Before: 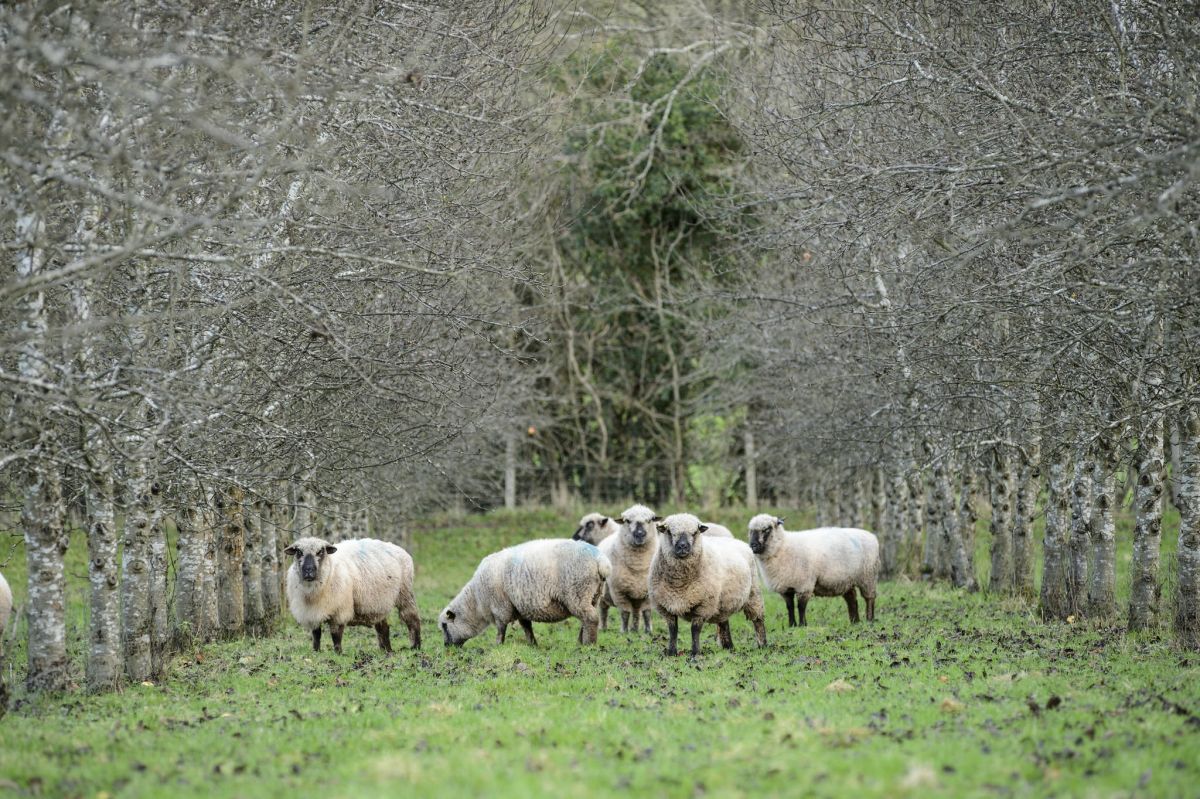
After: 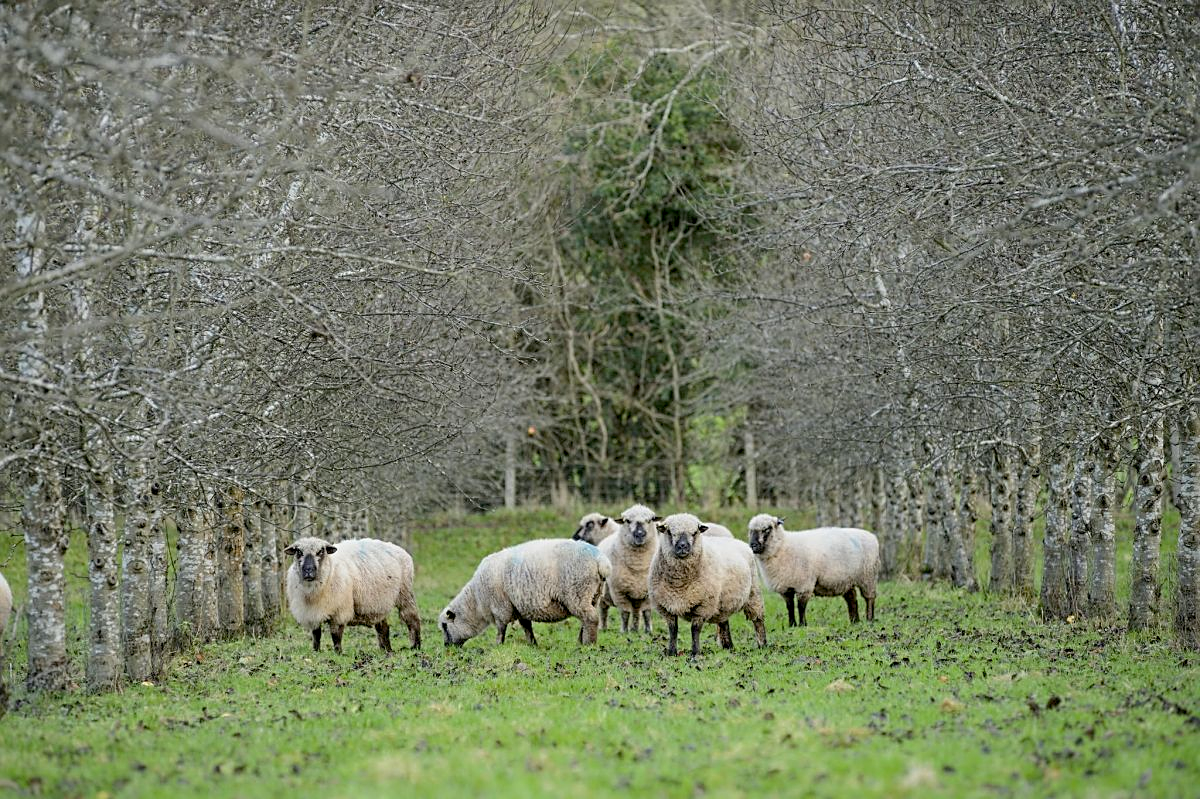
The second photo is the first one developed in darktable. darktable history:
sharpen: on, module defaults
color balance rgb: global offset › luminance -0.51%, linear chroma grading › global chroma 0.673%, perceptual saturation grading › global saturation 13.461%, contrast -9.549%
